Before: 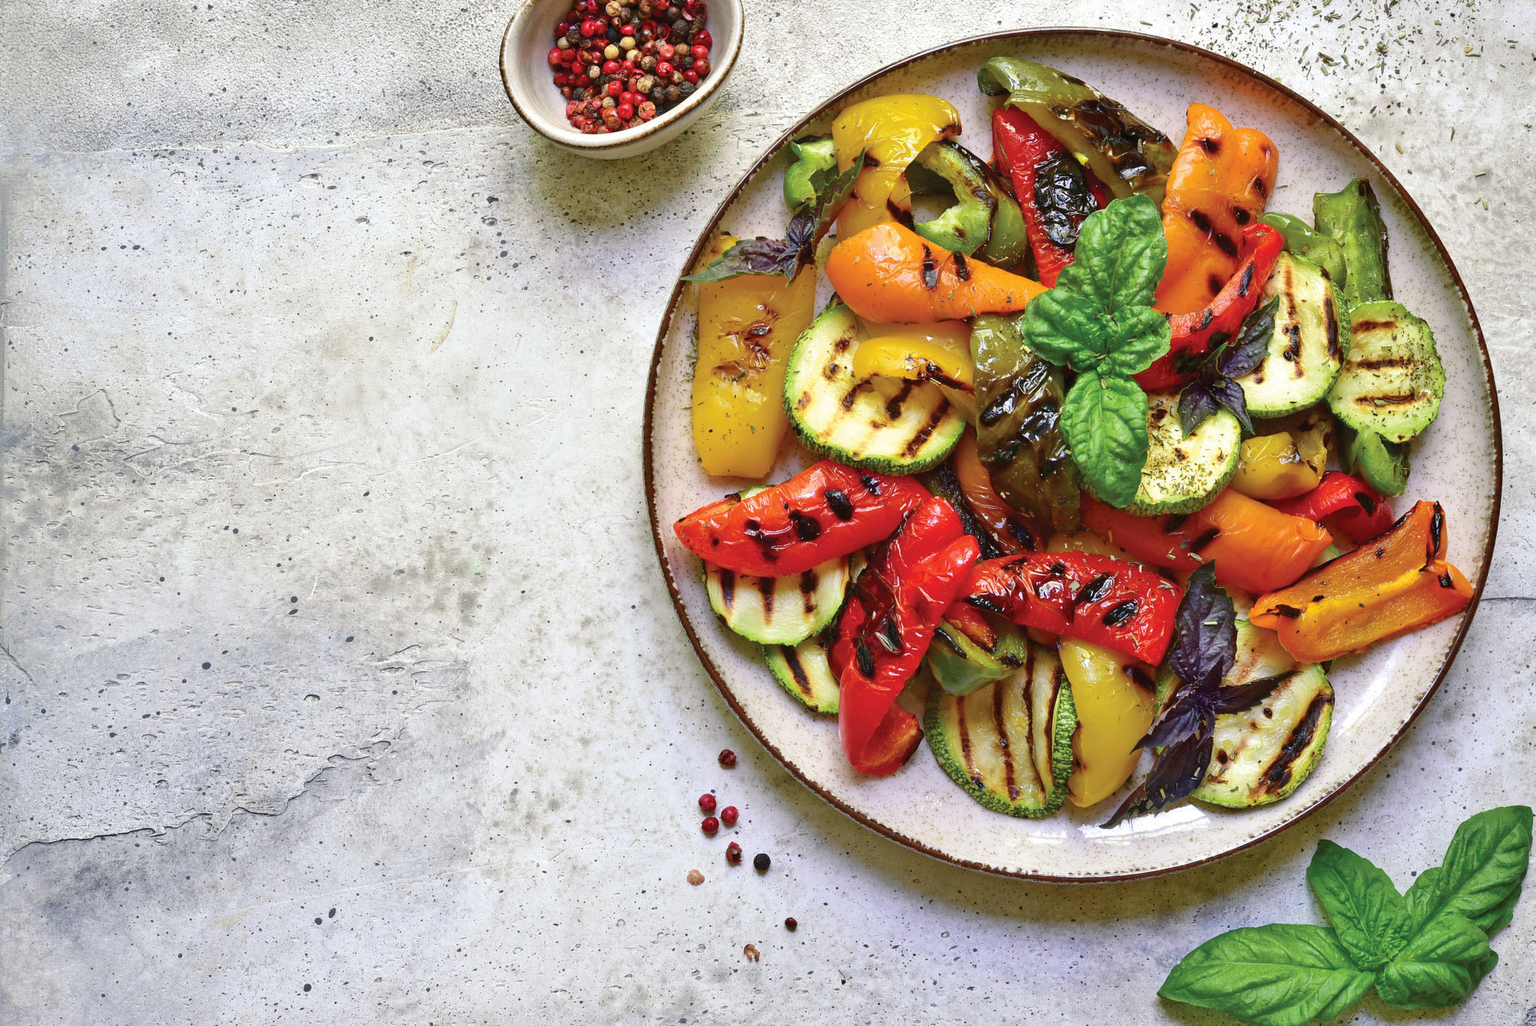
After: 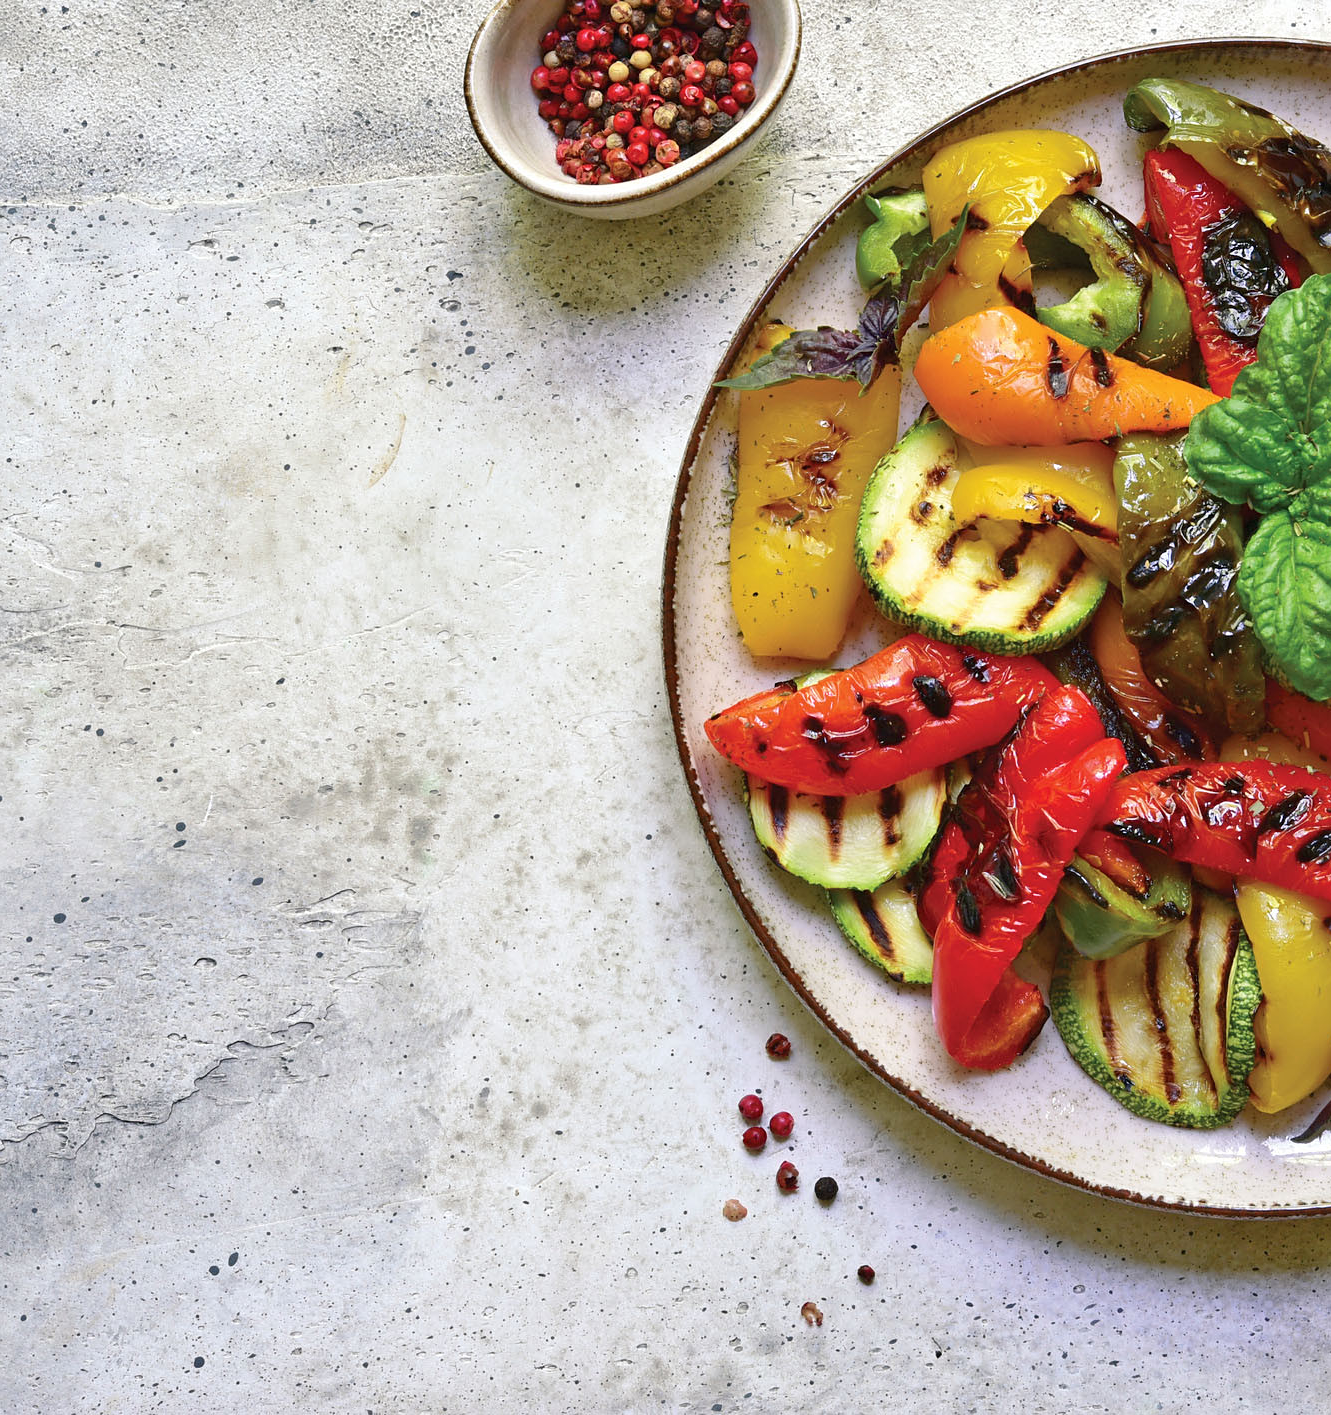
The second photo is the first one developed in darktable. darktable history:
sharpen: amount 0.2
crop: left 10.644%, right 26.528%
